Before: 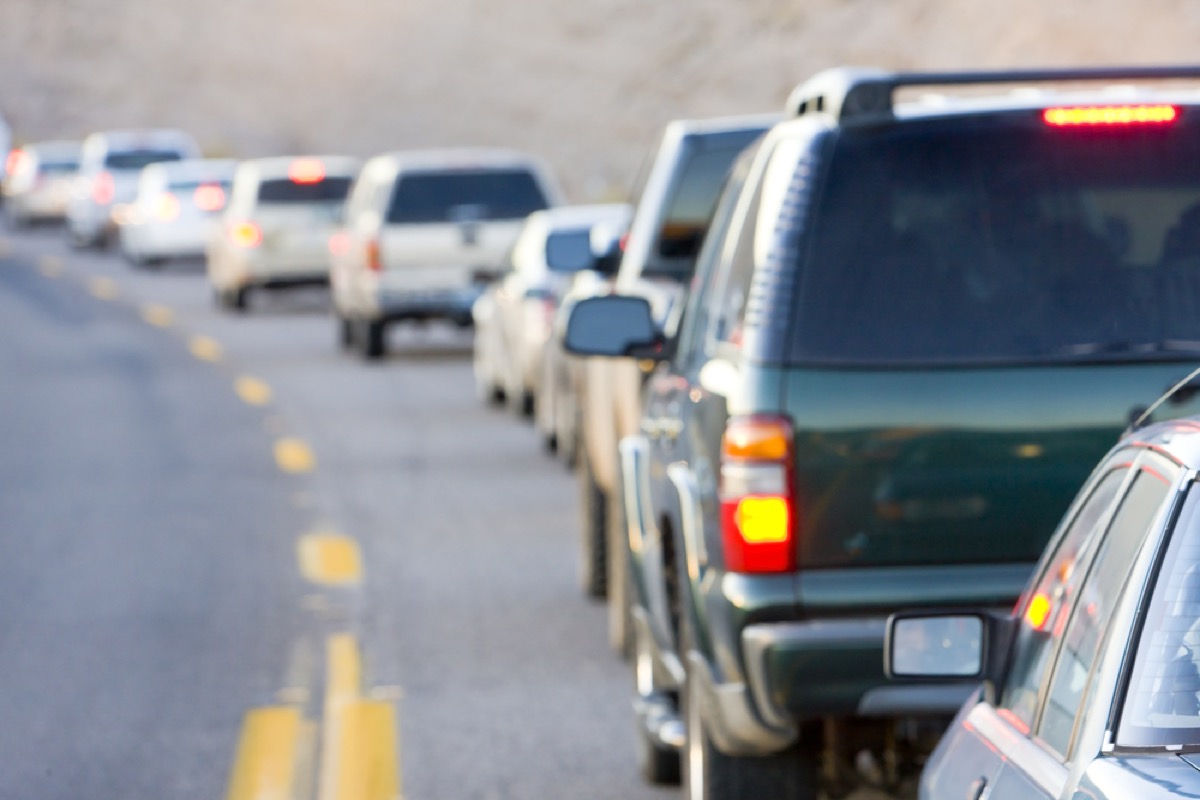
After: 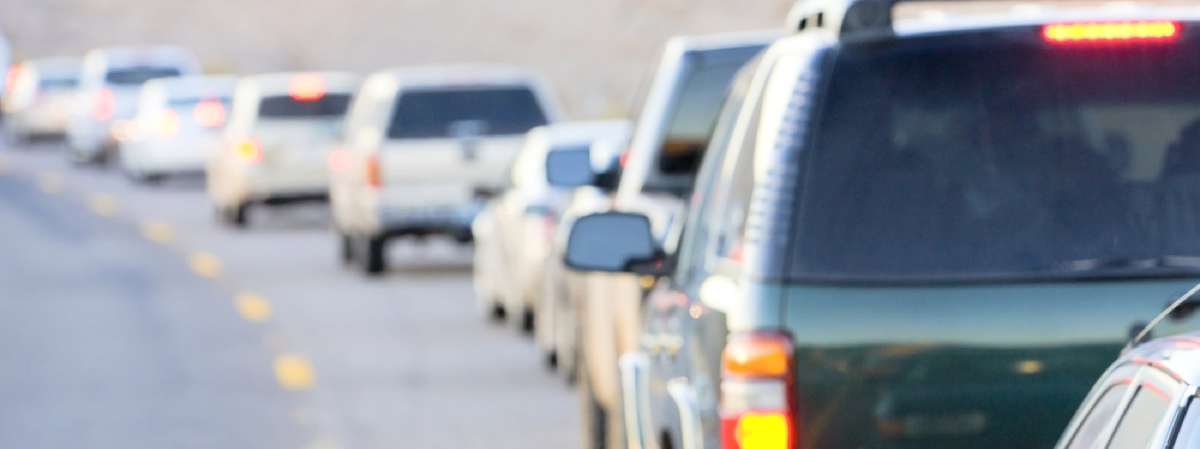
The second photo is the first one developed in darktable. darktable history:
crop and rotate: top 10.542%, bottom 33.255%
tone curve: curves: ch0 [(0, 0) (0.526, 0.642) (1, 1)], color space Lab, independent channels, preserve colors none
